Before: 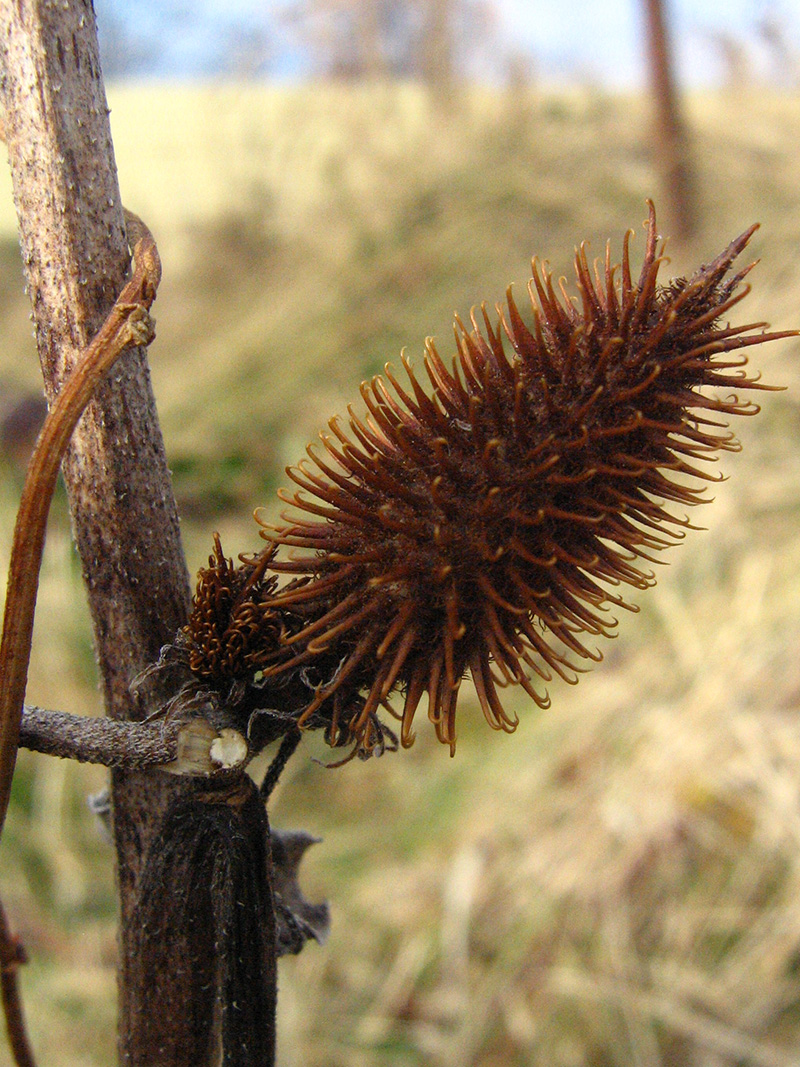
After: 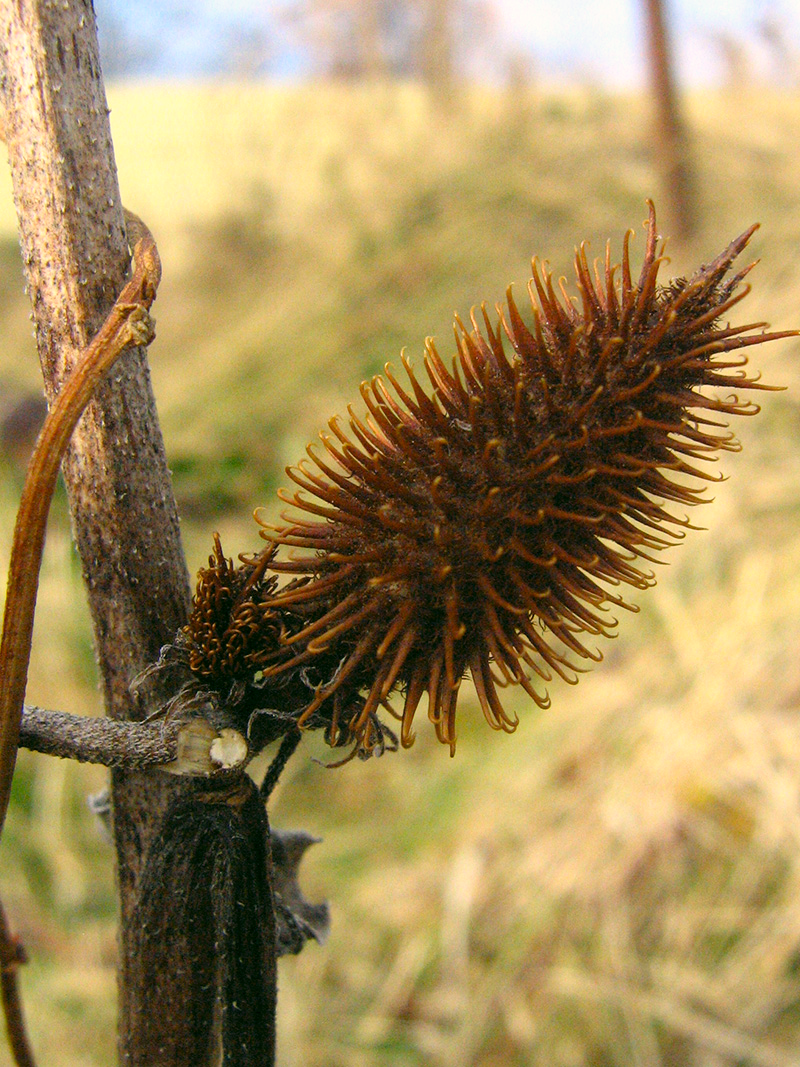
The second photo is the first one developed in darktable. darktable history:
contrast brightness saturation: contrast 0.071, brightness 0.076, saturation 0.183
color correction: highlights a* 4.35, highlights b* 4.92, shadows a* -8.32, shadows b* 4.81
